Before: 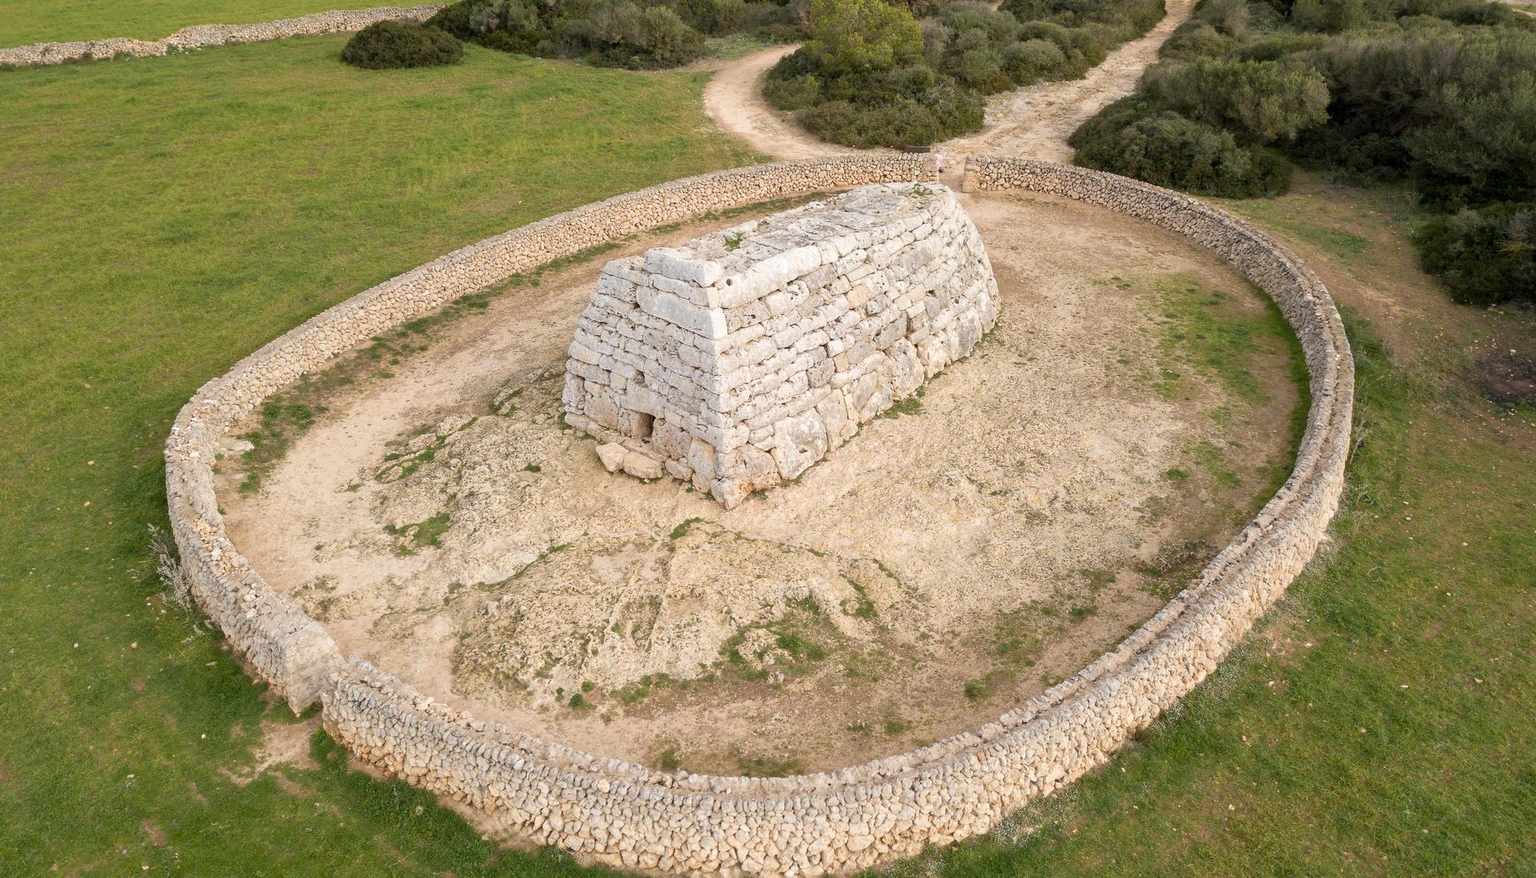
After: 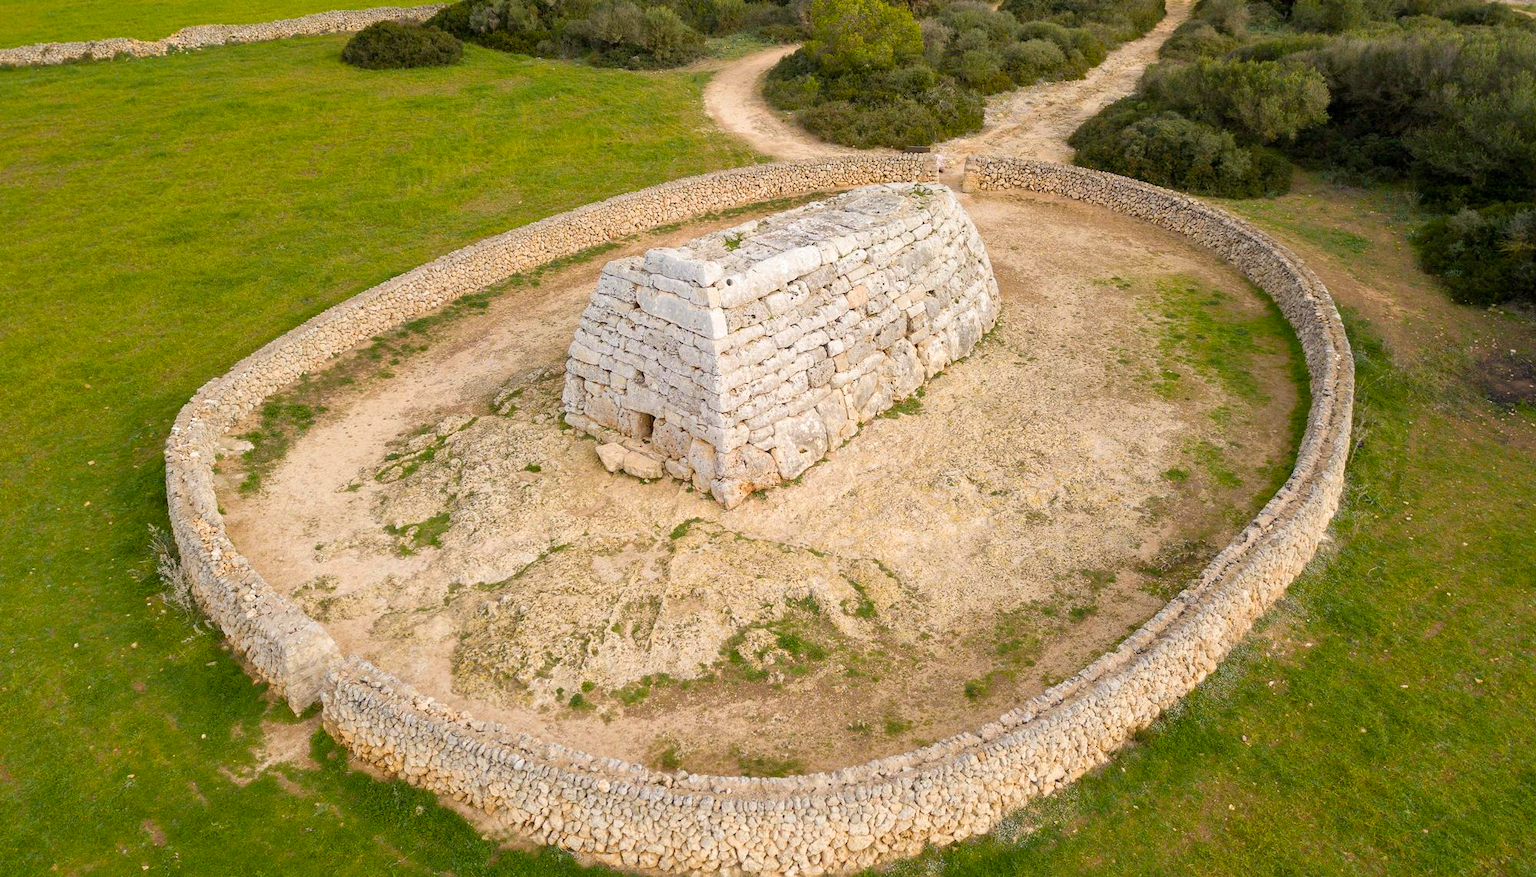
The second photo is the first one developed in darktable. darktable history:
color balance rgb: shadows lift › chroma 0.732%, shadows lift › hue 112.48°, linear chroma grading › global chroma 8.84%, perceptual saturation grading › global saturation 25.315%
